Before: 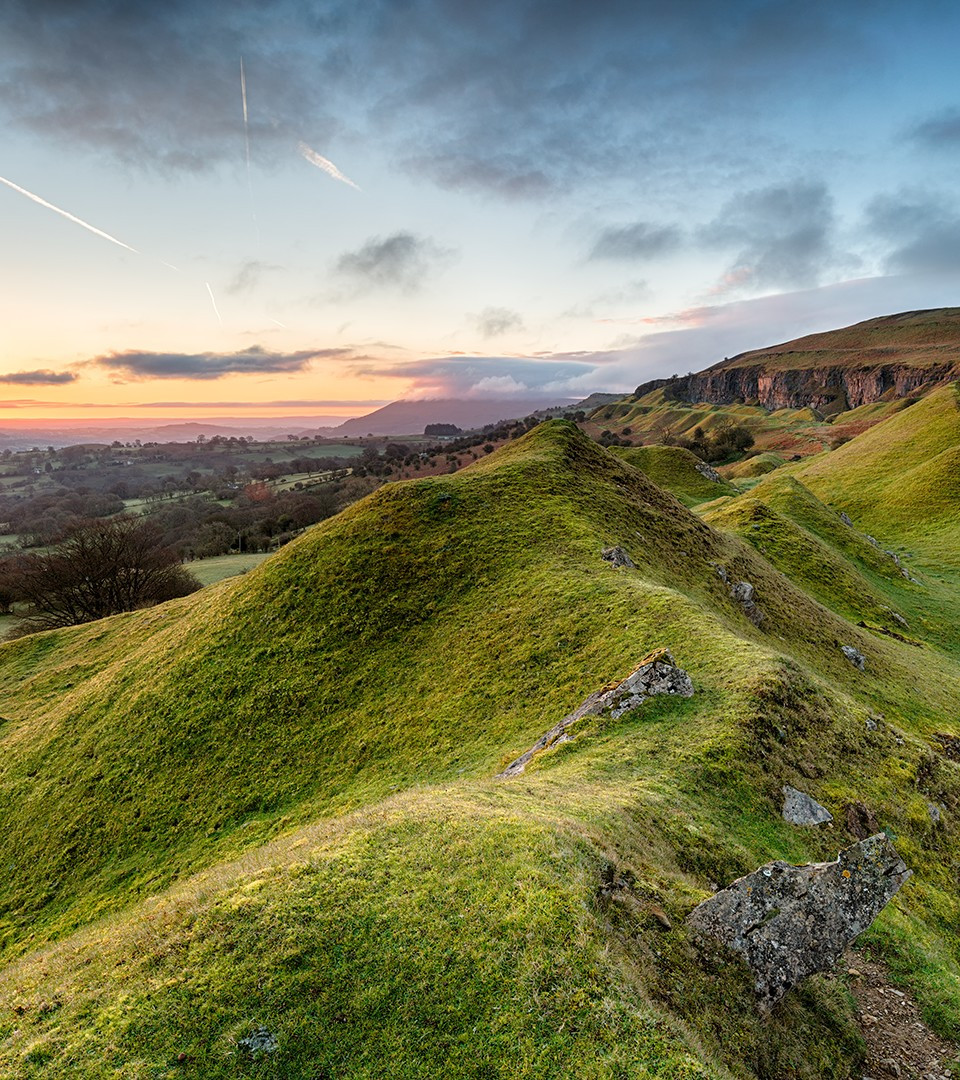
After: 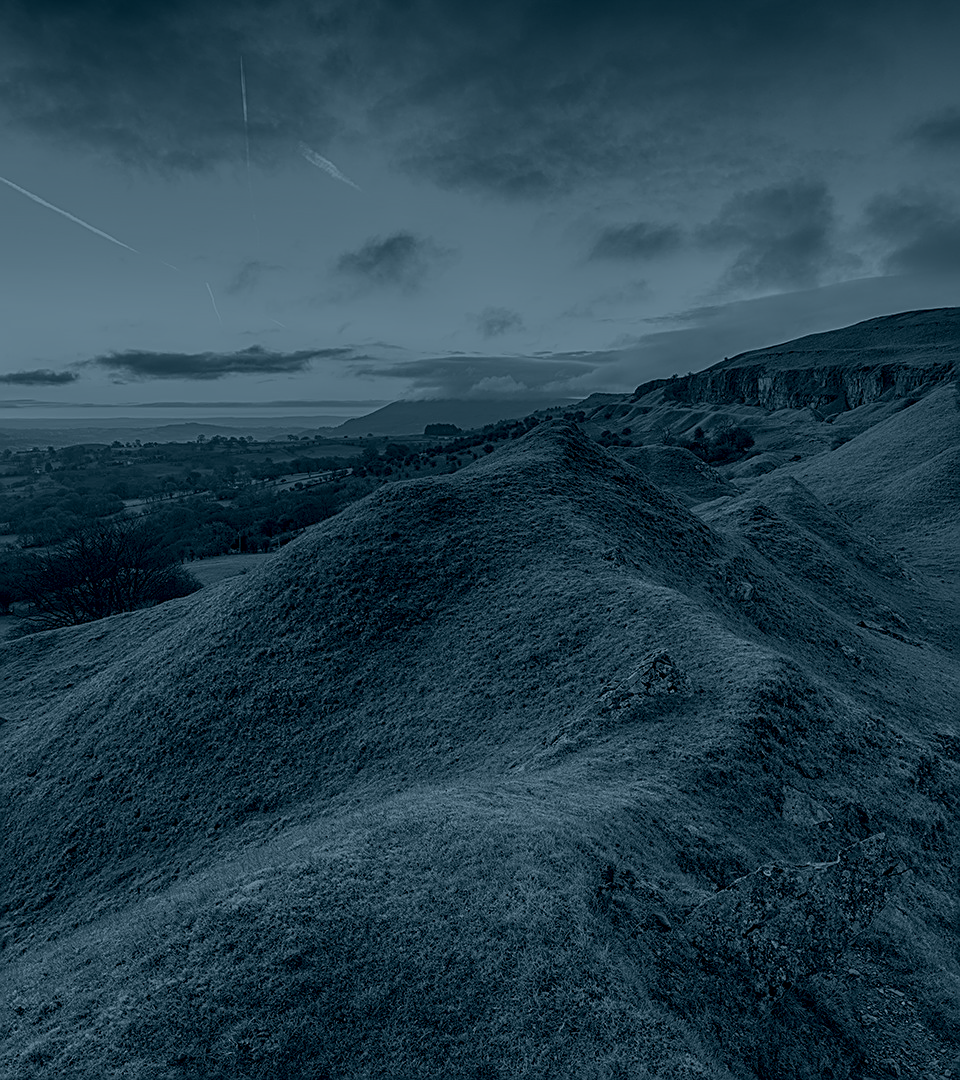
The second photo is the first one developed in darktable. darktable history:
local contrast: detail 110%
sharpen: on, module defaults
colorize: hue 194.4°, saturation 29%, source mix 61.75%, lightness 3.98%, version 1
color correction: highlights a* 17.94, highlights b* 35.39, shadows a* 1.48, shadows b* 6.42, saturation 1.01
